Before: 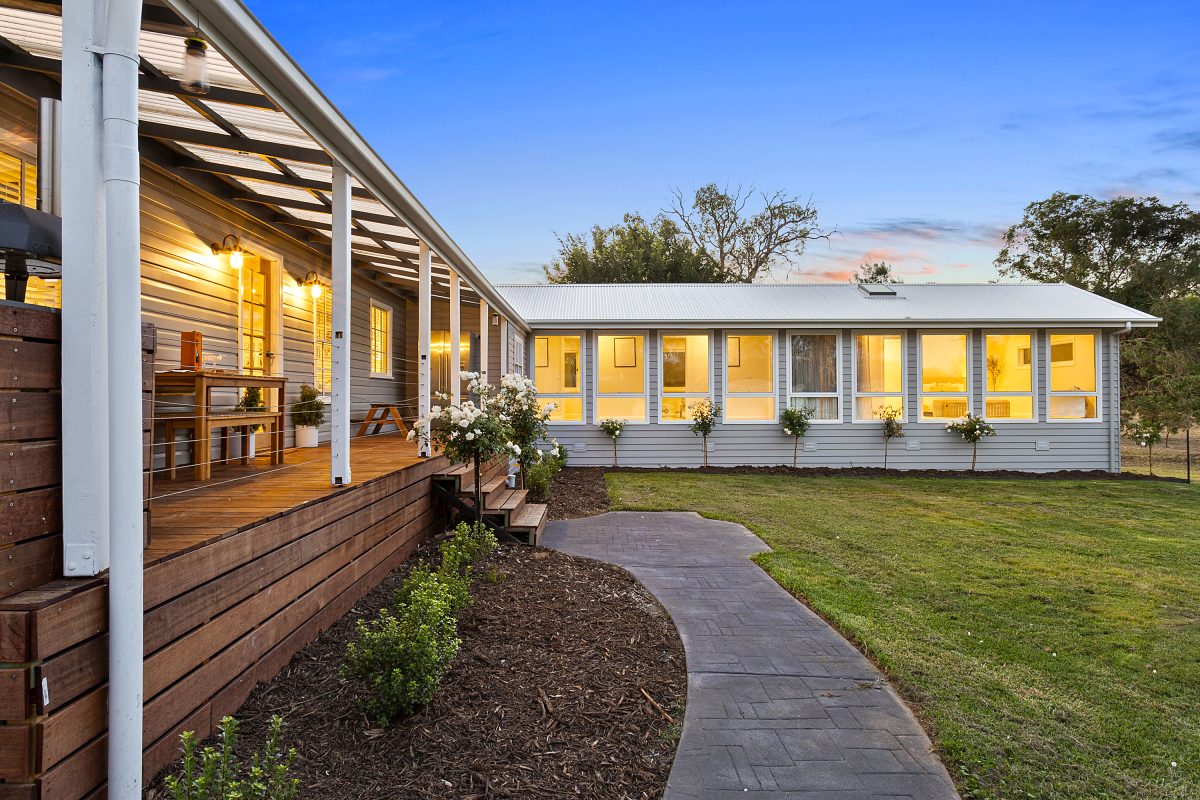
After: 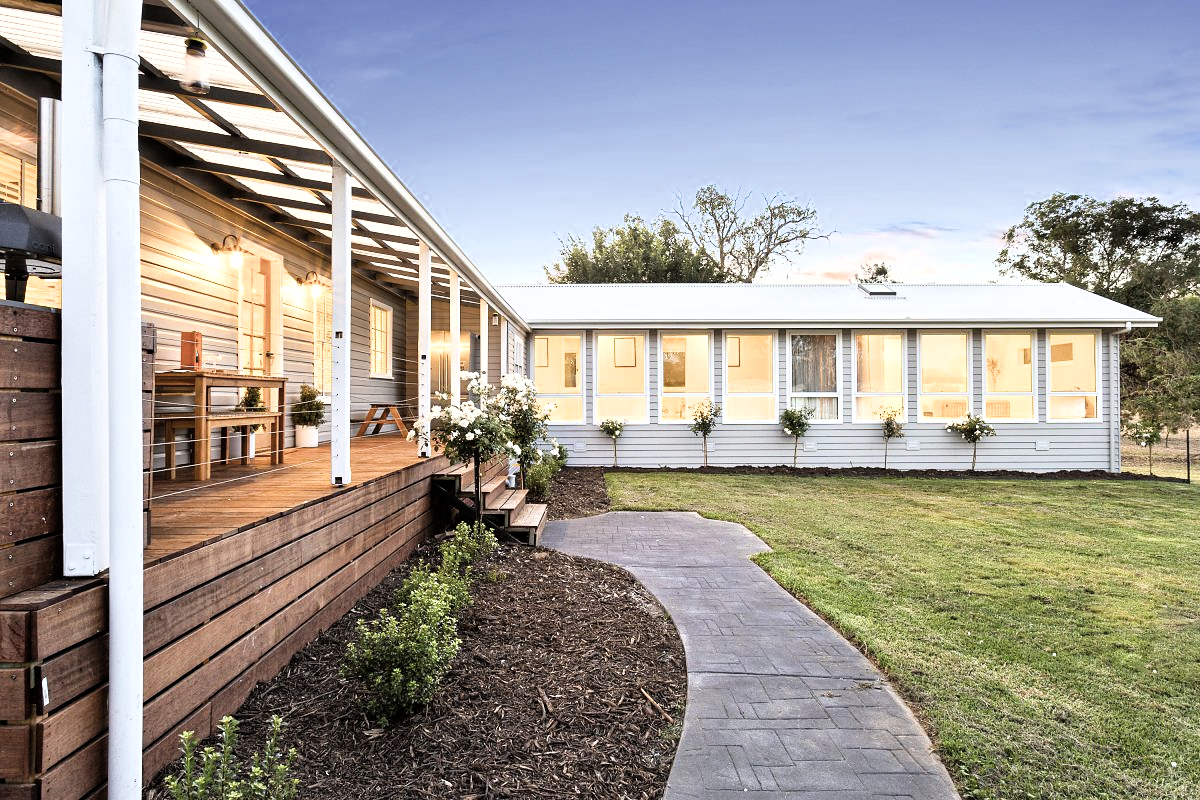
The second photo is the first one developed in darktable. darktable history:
contrast brightness saturation: contrast 0.063, brightness -0.005, saturation -0.224
exposure: black level correction 0, exposure 1.102 EV, compensate highlight preservation false
filmic rgb: black relative exposure -16 EV, white relative exposure 5.27 EV, hardness 5.89, contrast 1.248, add noise in highlights 0.001, color science v3 (2019), use custom middle-gray values true, iterations of high-quality reconstruction 0, contrast in highlights soft
